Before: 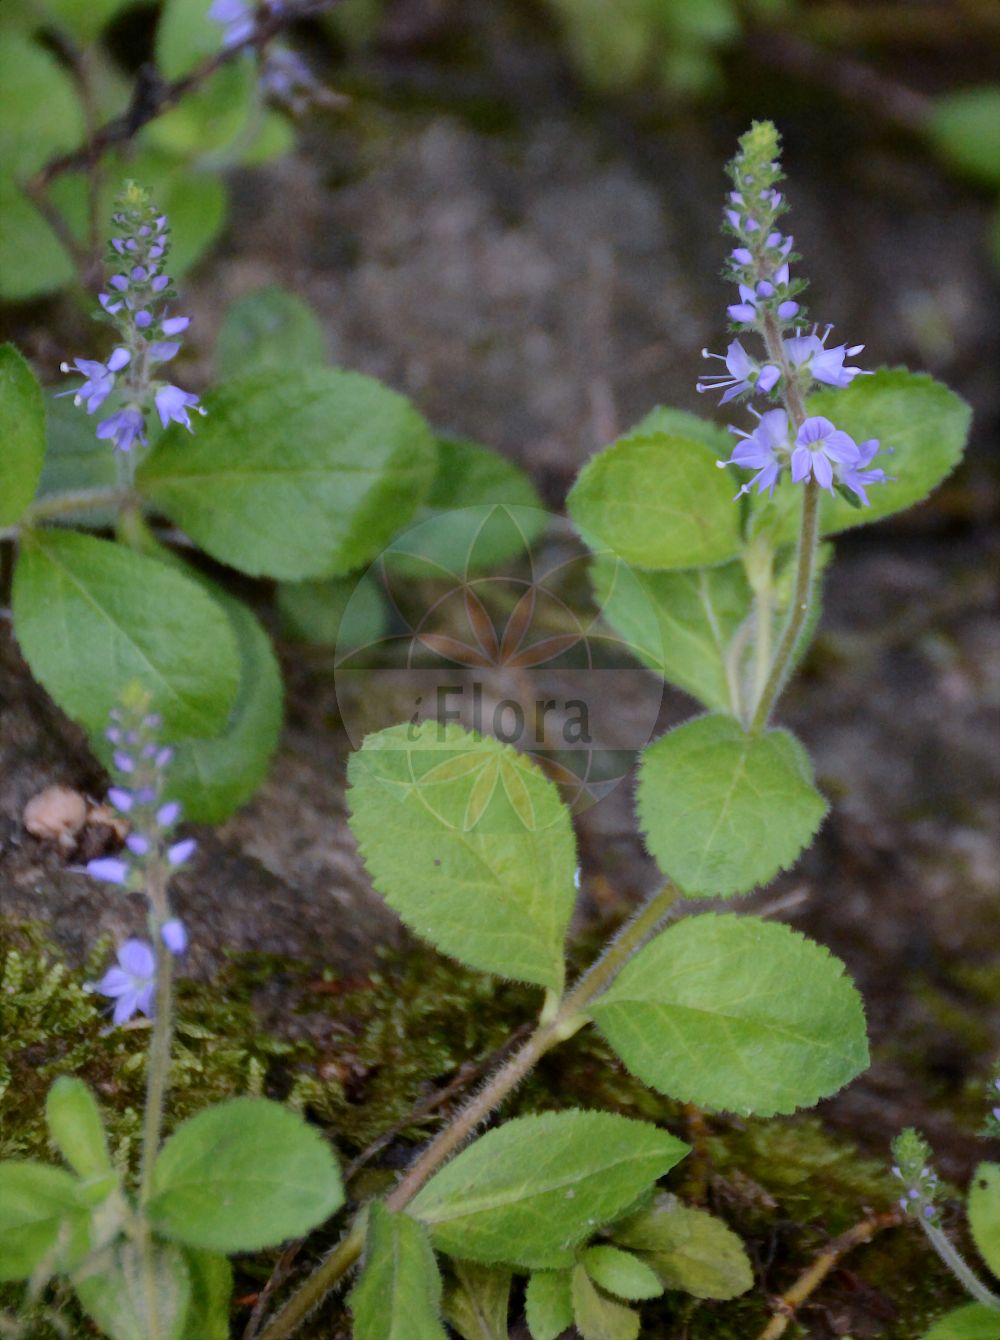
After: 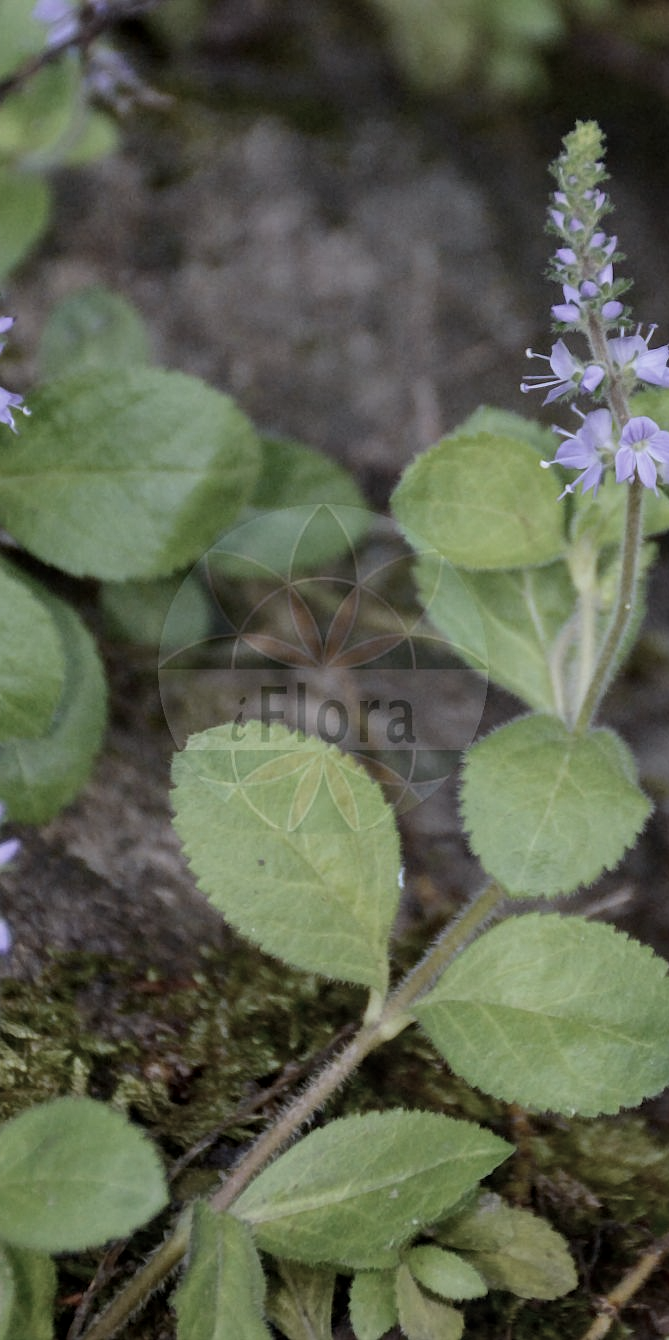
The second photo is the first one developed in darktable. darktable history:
contrast brightness saturation: contrast -0.052, saturation -0.418
sharpen: amount 0.215
local contrast: on, module defaults
crop and rotate: left 17.635%, right 15.43%
